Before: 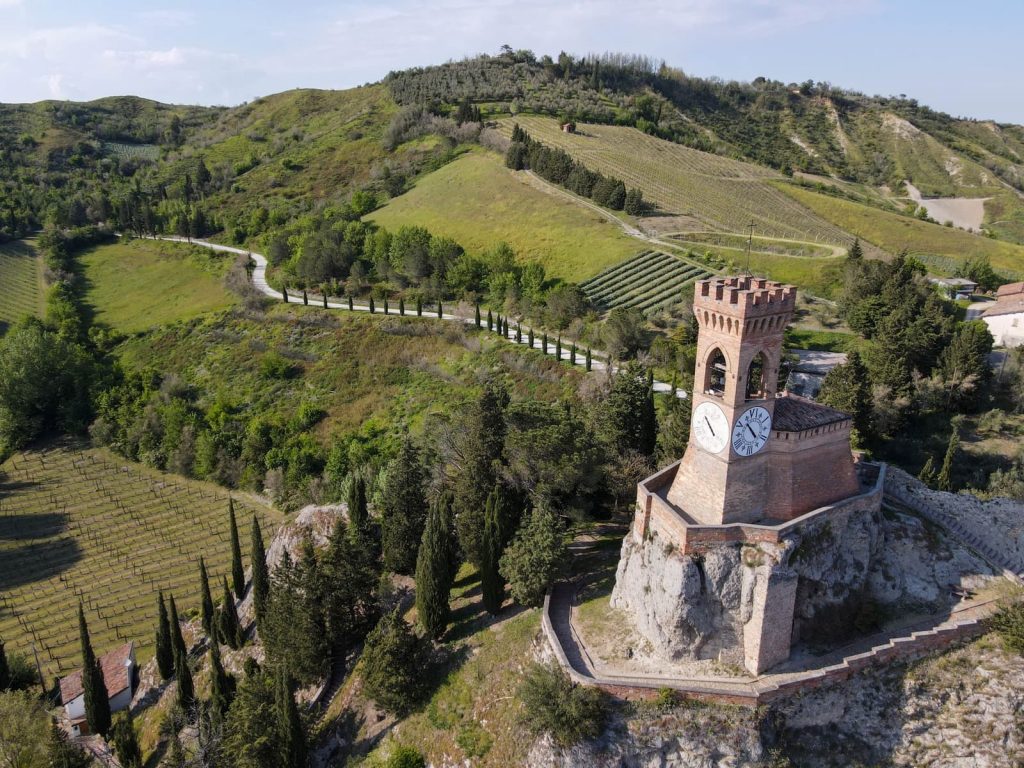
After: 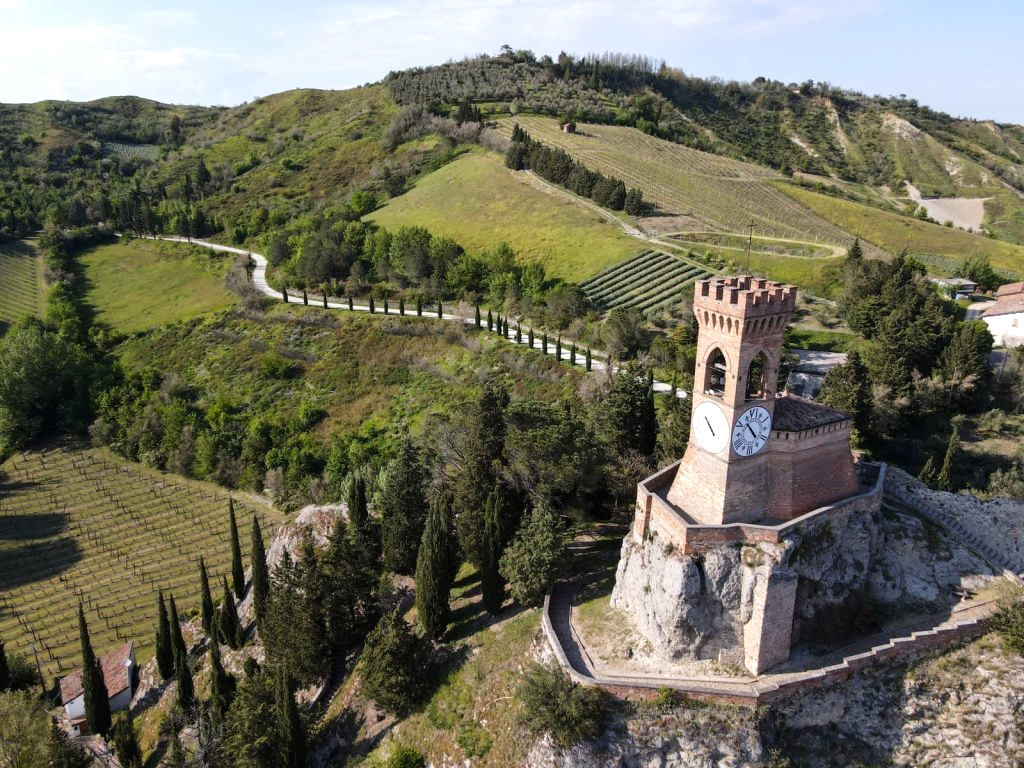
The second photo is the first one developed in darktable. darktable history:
tone equalizer: -8 EV -0.431 EV, -7 EV -0.401 EV, -6 EV -0.333 EV, -5 EV -0.21 EV, -3 EV 0.188 EV, -2 EV 0.32 EV, -1 EV 0.407 EV, +0 EV 0.436 EV, edges refinement/feathering 500, mask exposure compensation -1.57 EV, preserve details no
